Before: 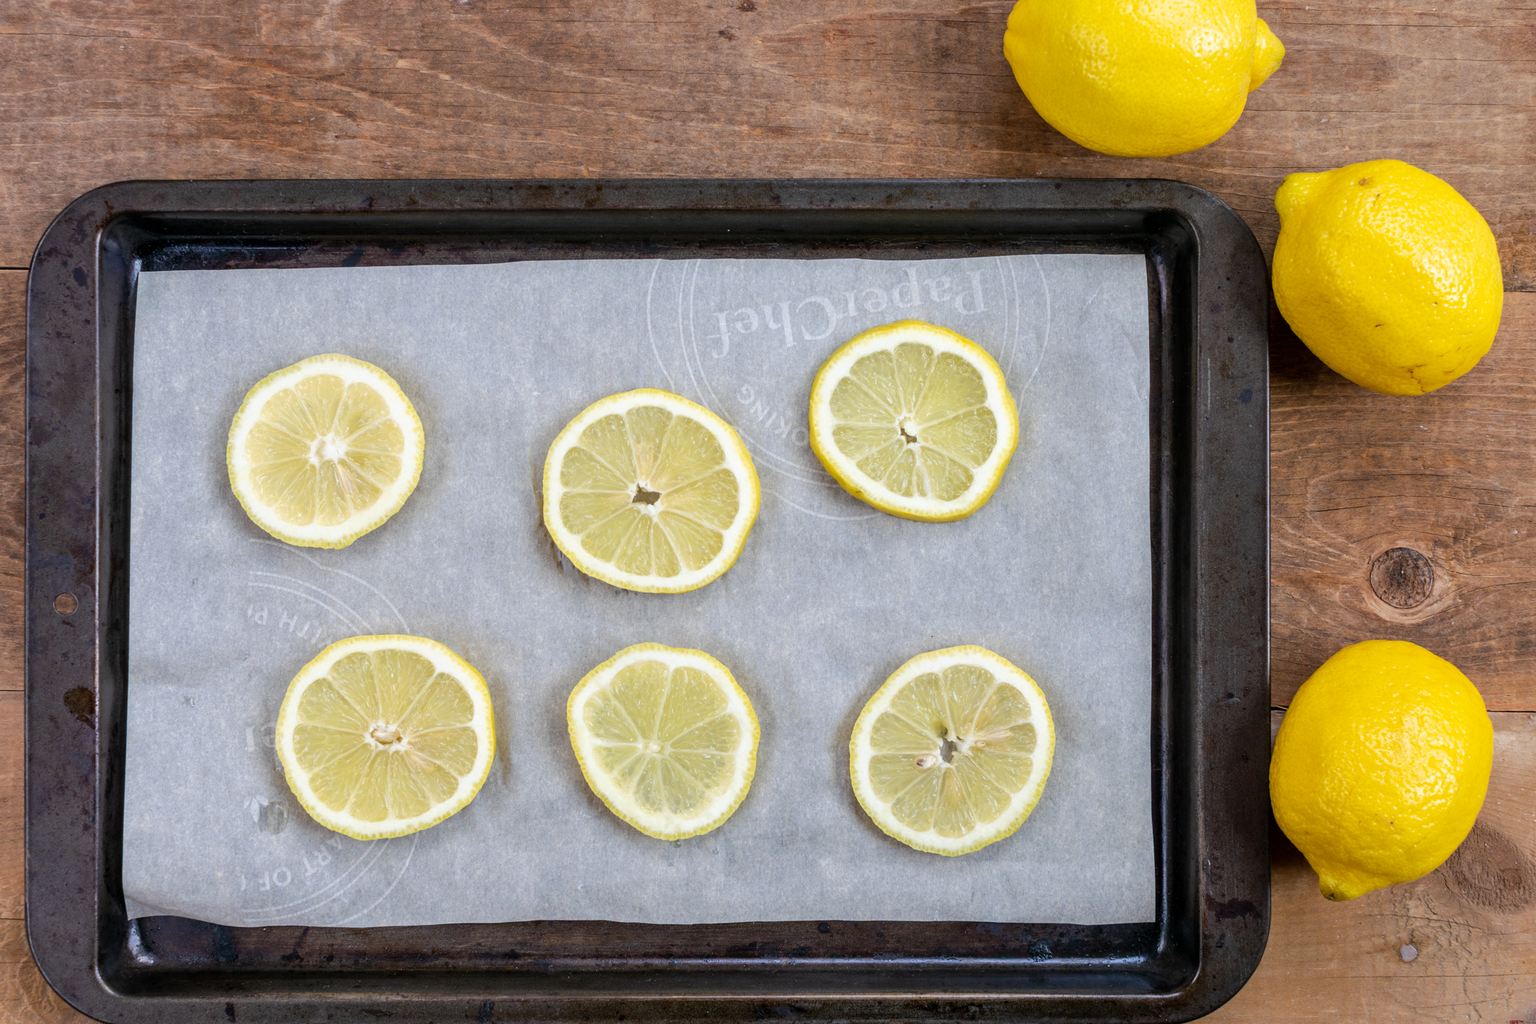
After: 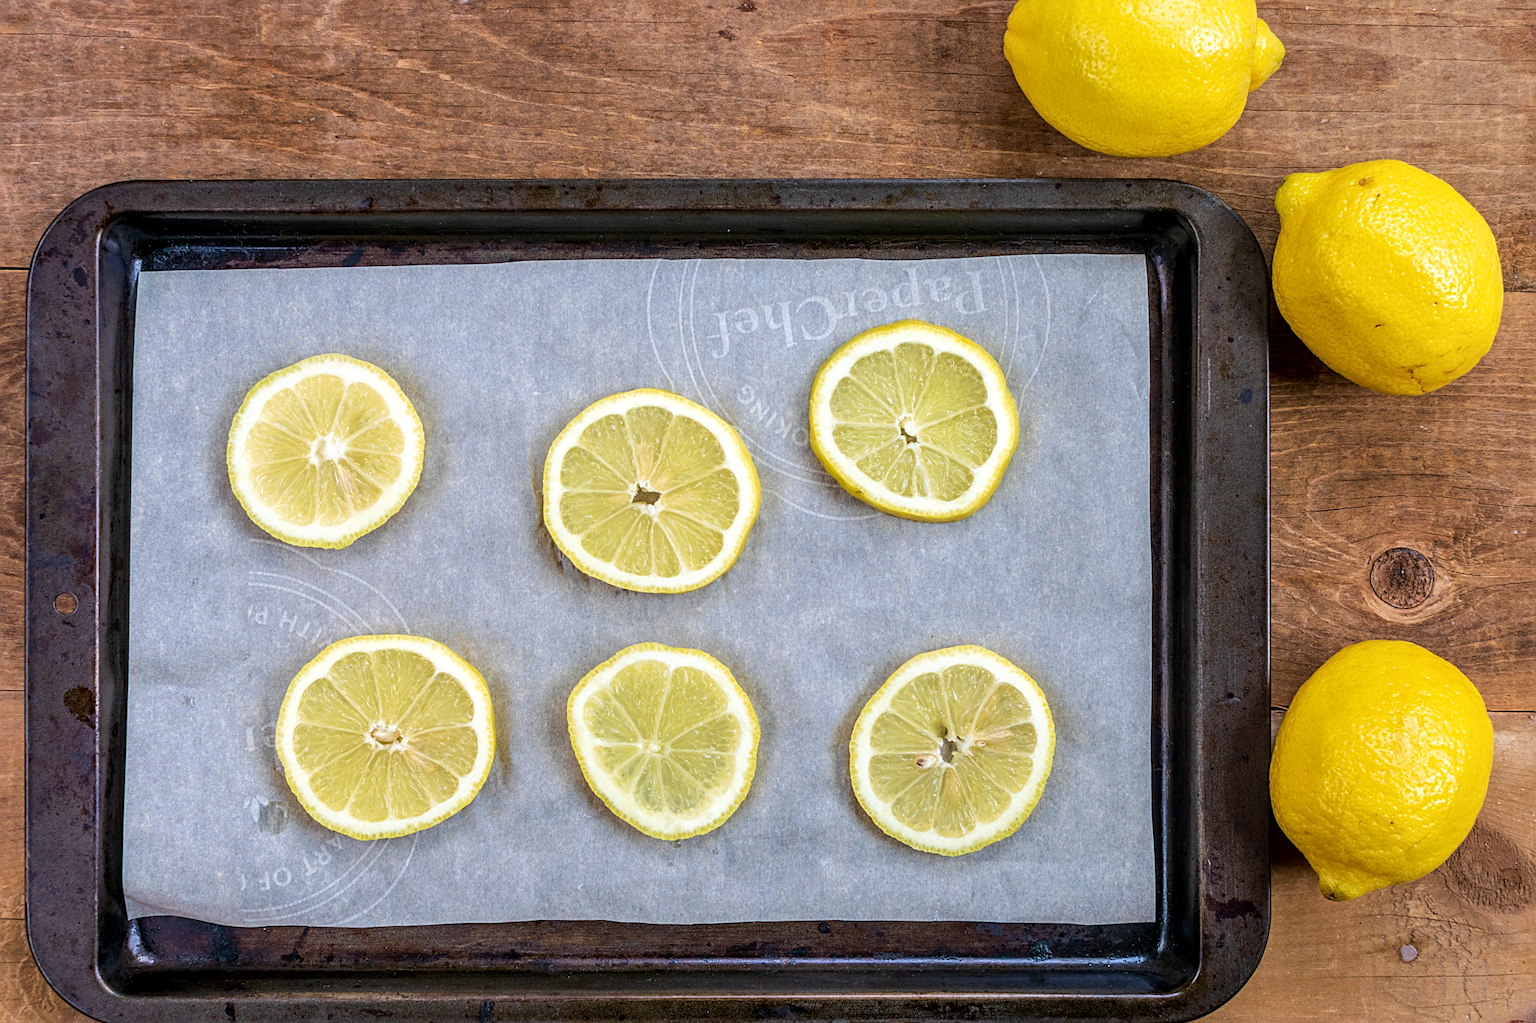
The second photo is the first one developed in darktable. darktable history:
velvia: strength 44.48%
sharpen: on, module defaults
local contrast: on, module defaults
